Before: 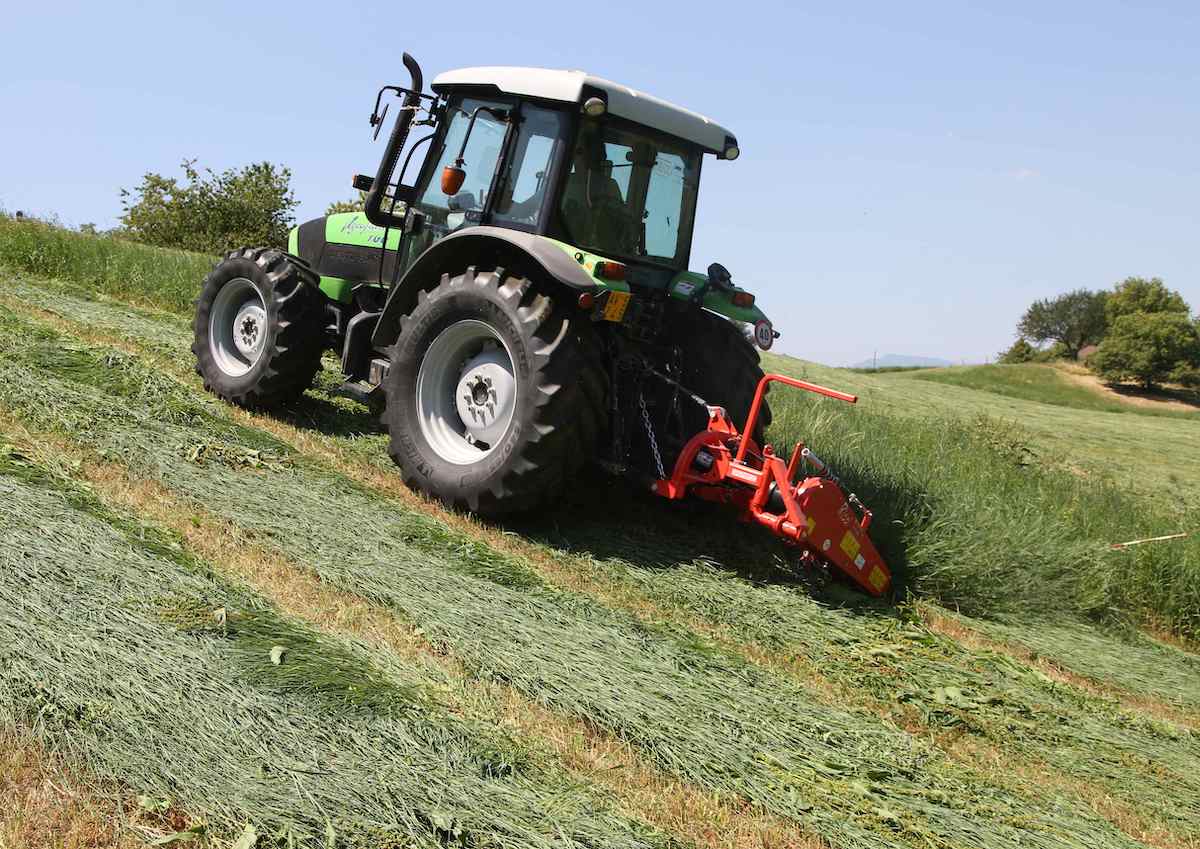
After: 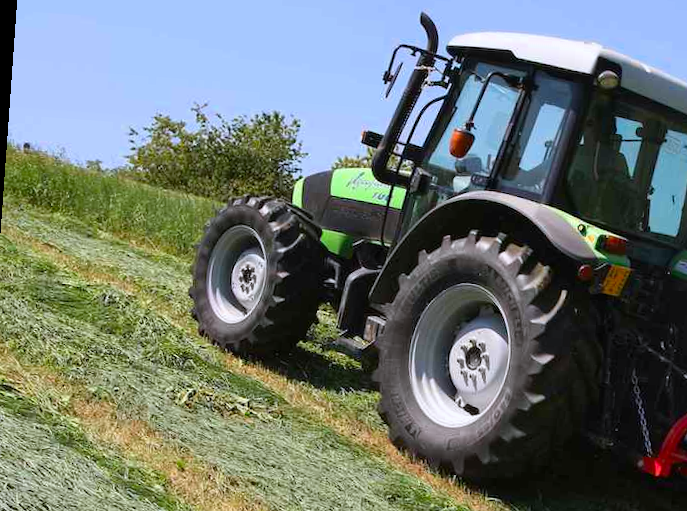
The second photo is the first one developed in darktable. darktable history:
white balance: red 0.984, blue 1.059
color zones: curves: ch0 [(0, 0.613) (0.01, 0.613) (0.245, 0.448) (0.498, 0.529) (0.642, 0.665) (0.879, 0.777) (0.99, 0.613)]; ch1 [(0, 0) (0.143, 0) (0.286, 0) (0.429, 0) (0.571, 0) (0.714, 0) (0.857, 0)], mix -121.96%
rotate and perspective: rotation 4.1°, automatic cropping off
crop and rotate: left 3.047%, top 7.509%, right 42.236%, bottom 37.598%
